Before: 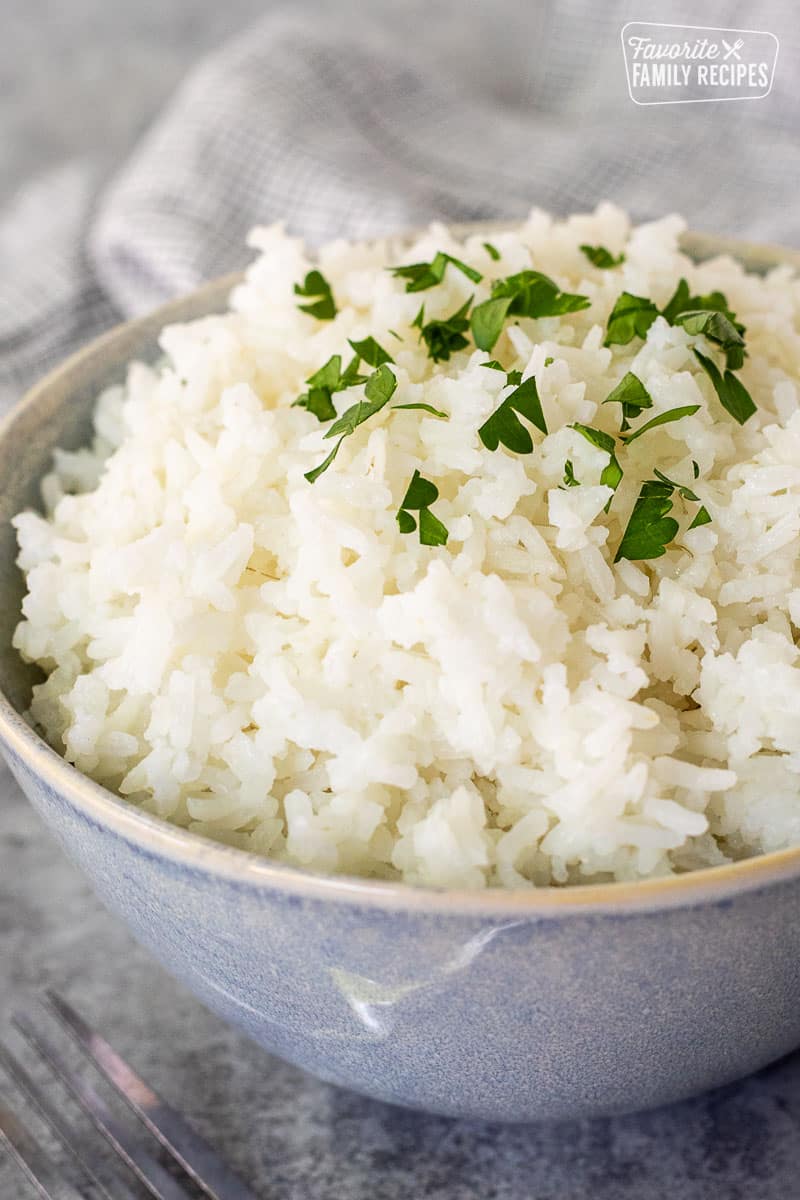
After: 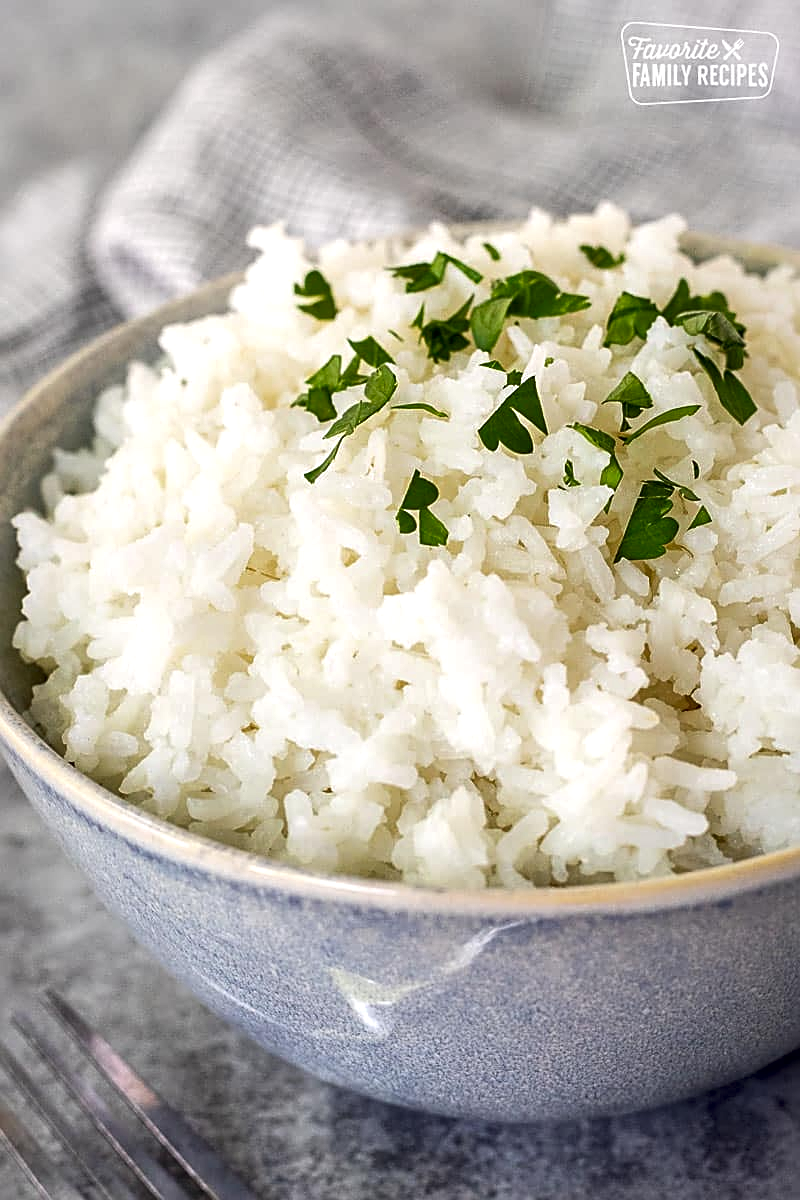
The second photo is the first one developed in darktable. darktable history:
sharpen: on, module defaults
local contrast: mode bilateral grid, contrast 99, coarseness 100, detail 165%, midtone range 0.2
